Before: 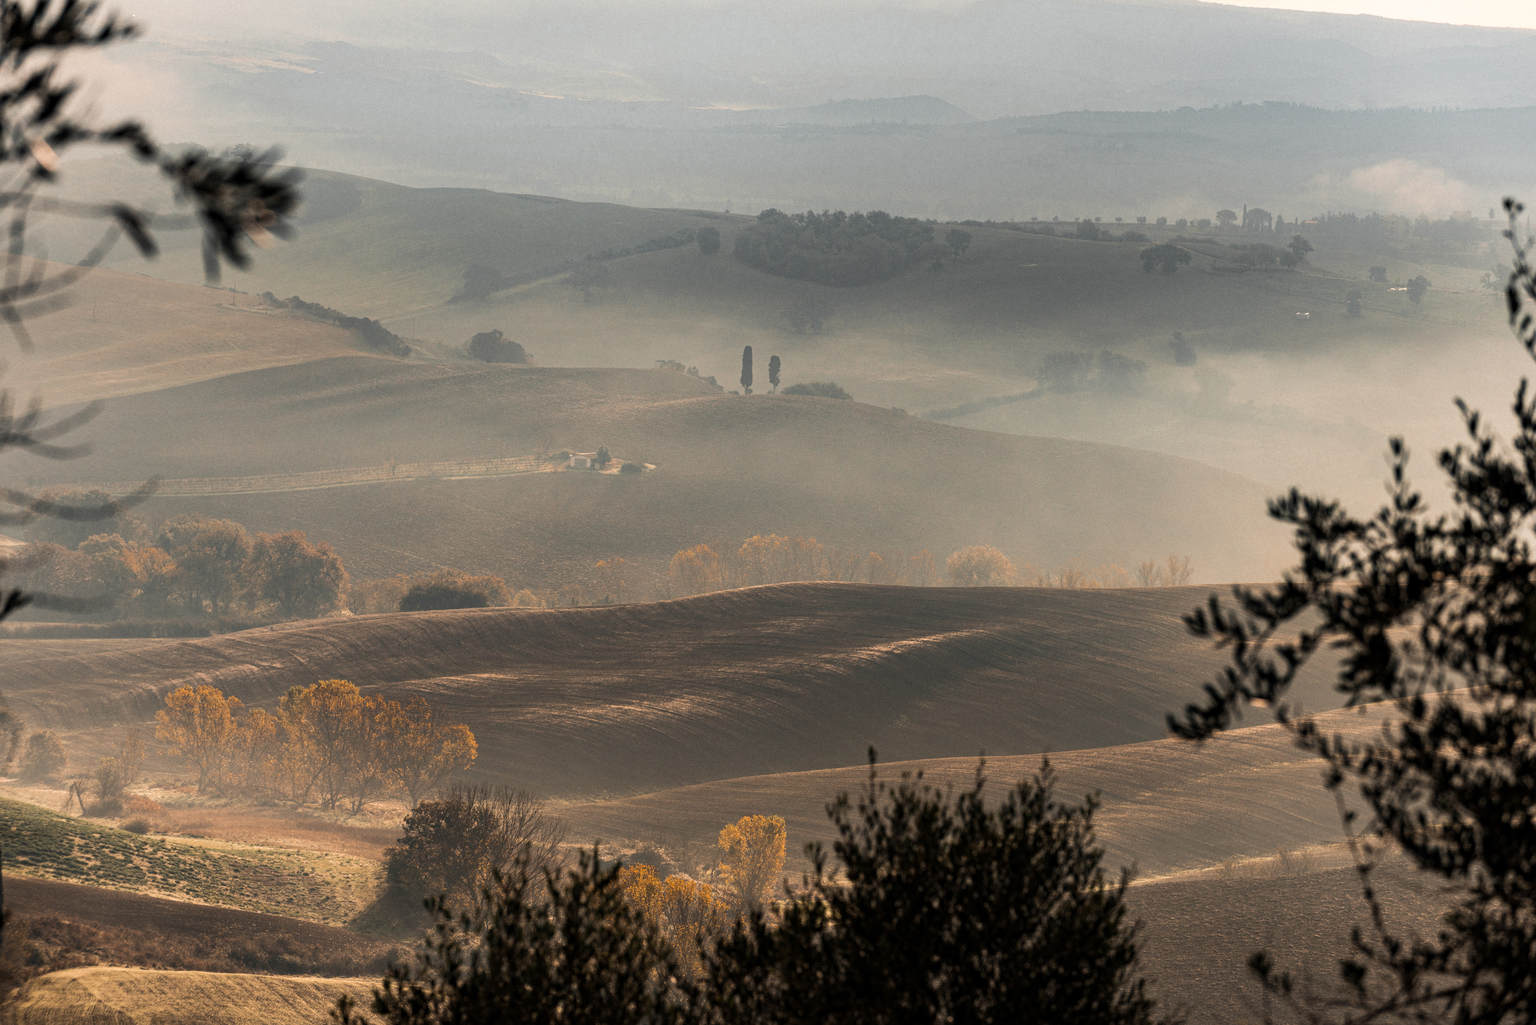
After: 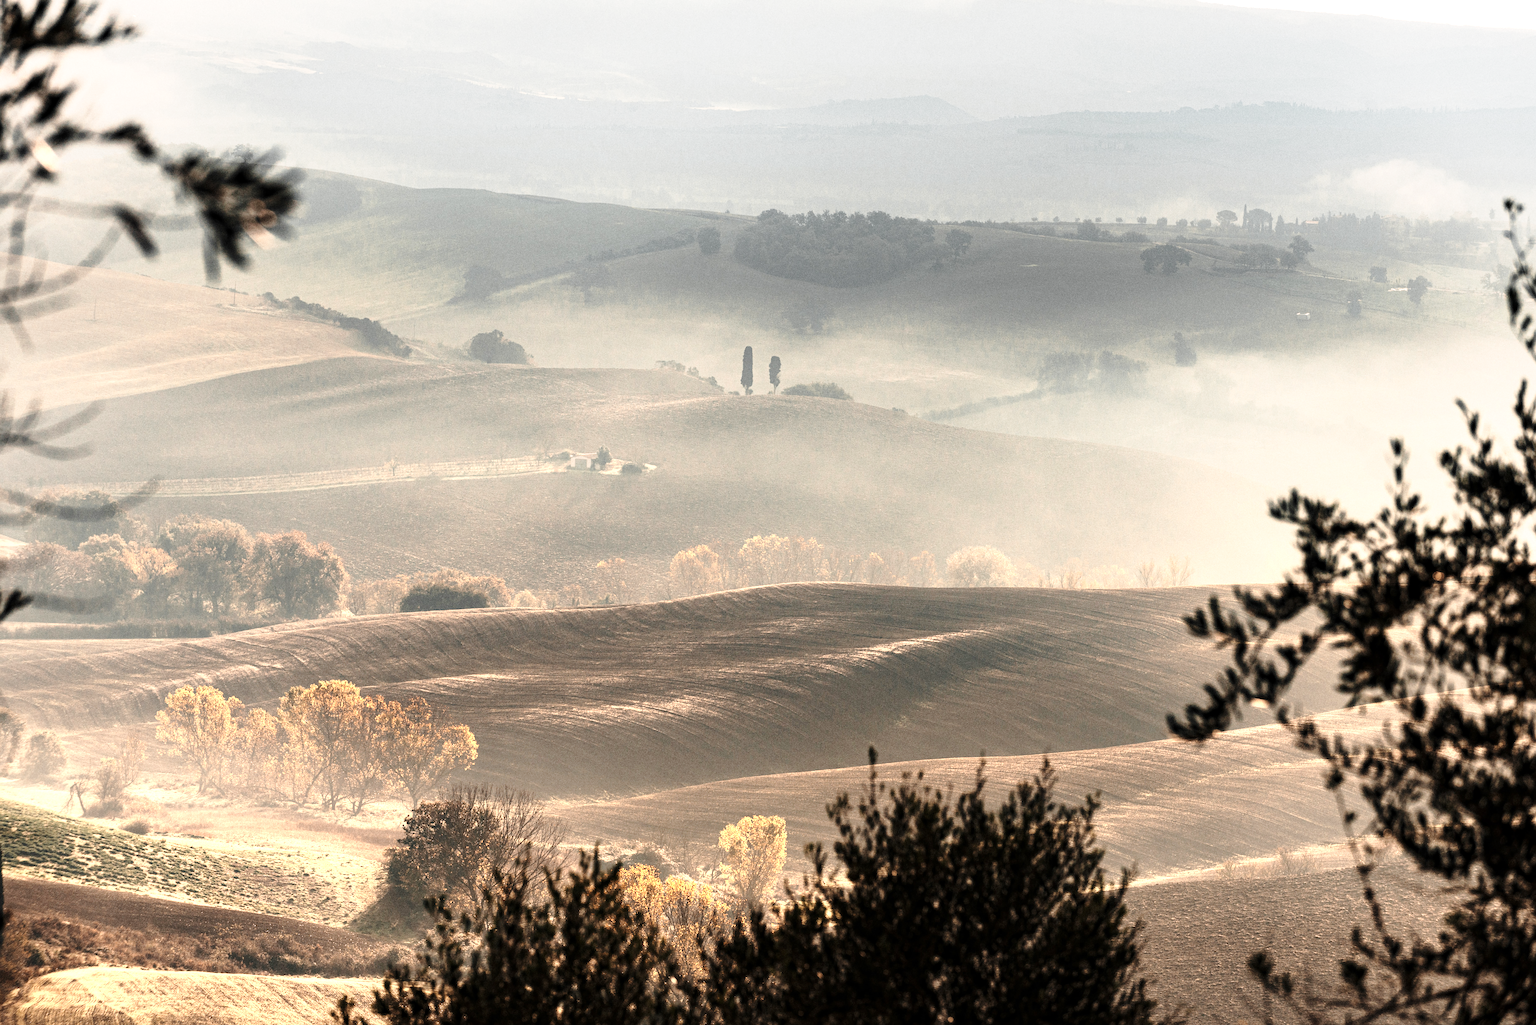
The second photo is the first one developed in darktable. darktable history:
color zones: curves: ch0 [(0.018, 0.548) (0.224, 0.64) (0.425, 0.447) (0.675, 0.575) (0.732, 0.579)]; ch1 [(0.066, 0.487) (0.25, 0.5) (0.404, 0.43) (0.75, 0.421) (0.956, 0.421)]; ch2 [(0.044, 0.561) (0.215, 0.465) (0.399, 0.544) (0.465, 0.548) (0.614, 0.447) (0.724, 0.43) (0.882, 0.623) (0.956, 0.632)]
base curve: curves: ch0 [(0, 0) (0.028, 0.03) (0.121, 0.232) (0.46, 0.748) (0.859, 0.968) (1, 1)], preserve colors none
sharpen: on, module defaults
exposure: exposure 0.207 EV, compensate highlight preservation false
